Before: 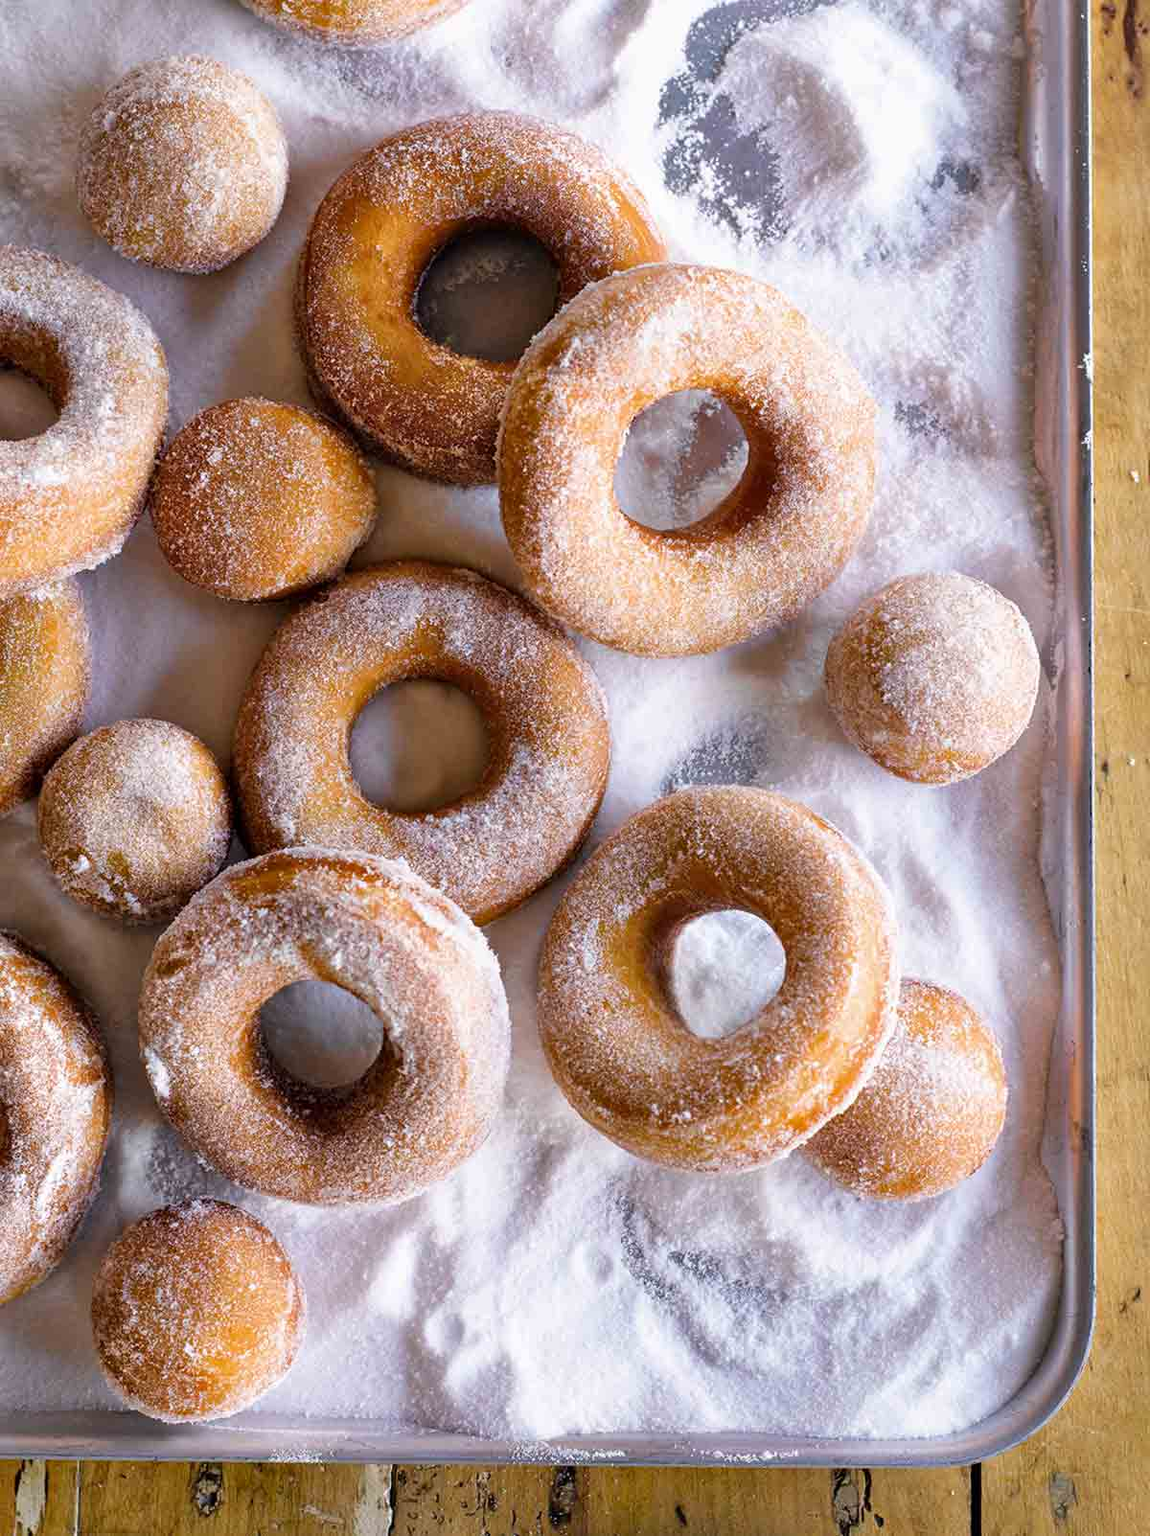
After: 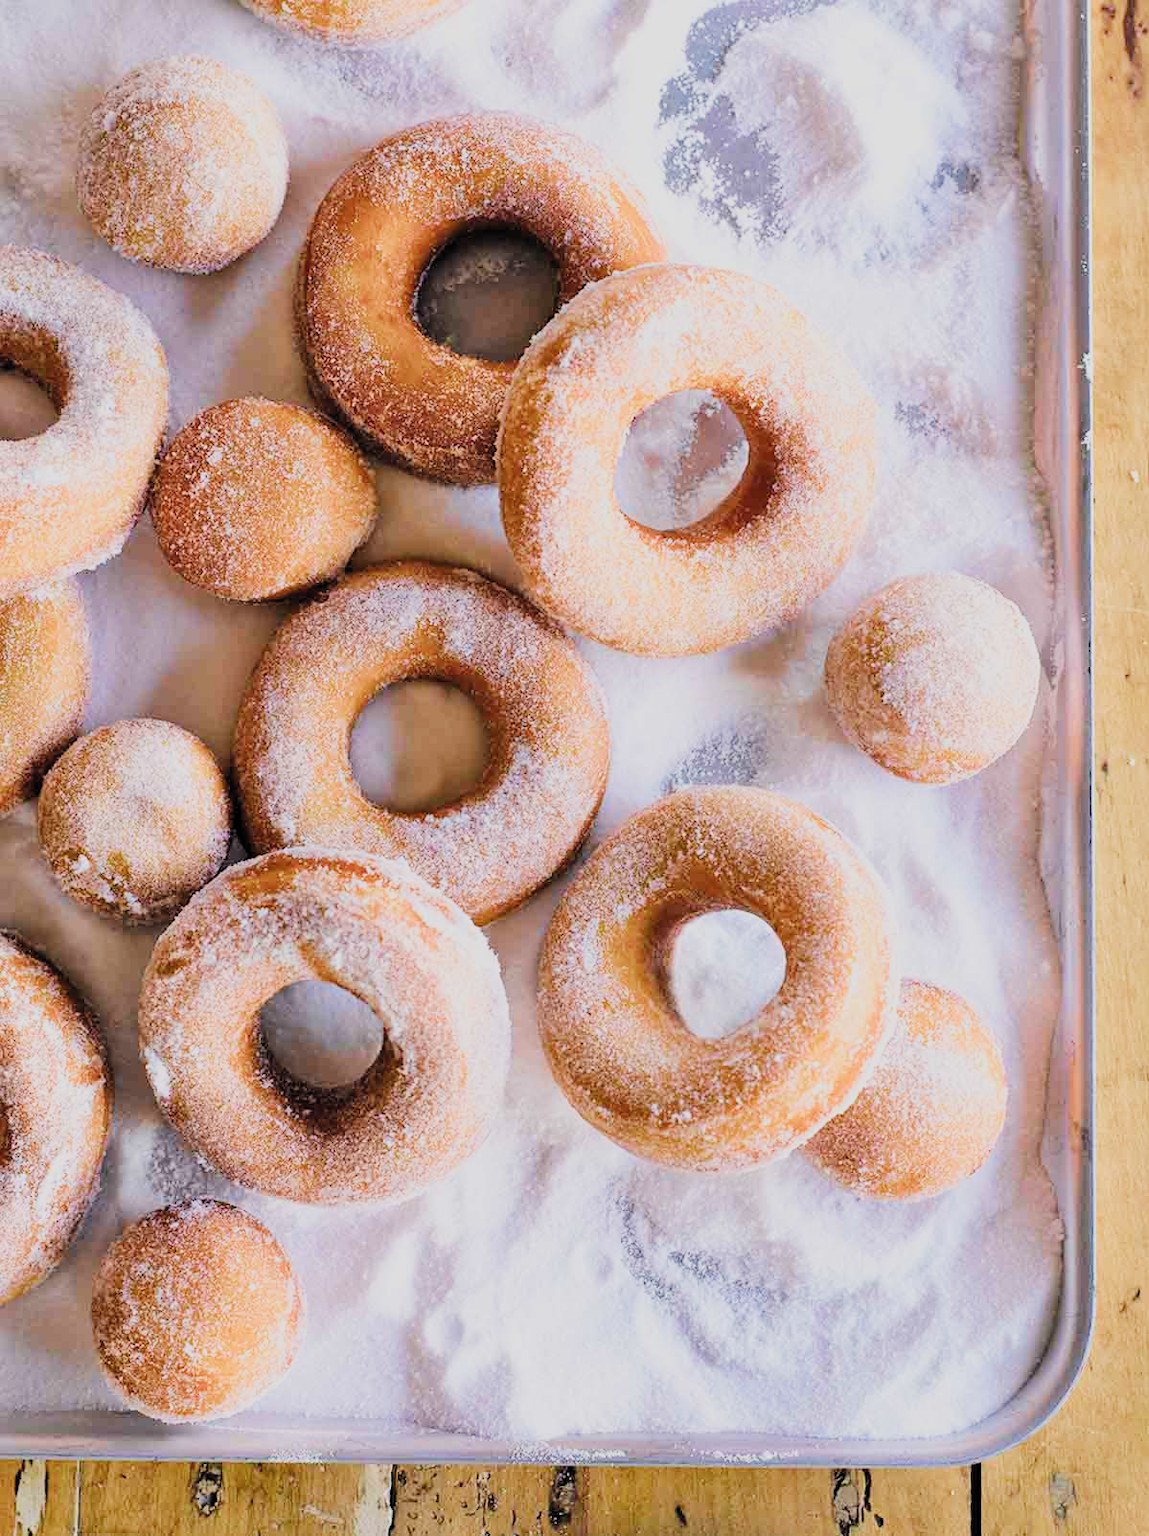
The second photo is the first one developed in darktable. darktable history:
filmic rgb: black relative exposure -6.76 EV, white relative exposure 5.89 EV, hardness 2.71, color science v5 (2021), contrast in shadows safe, contrast in highlights safe
exposure: black level correction 0, exposure 1.104 EV, compensate exposure bias true, compensate highlight preservation false
